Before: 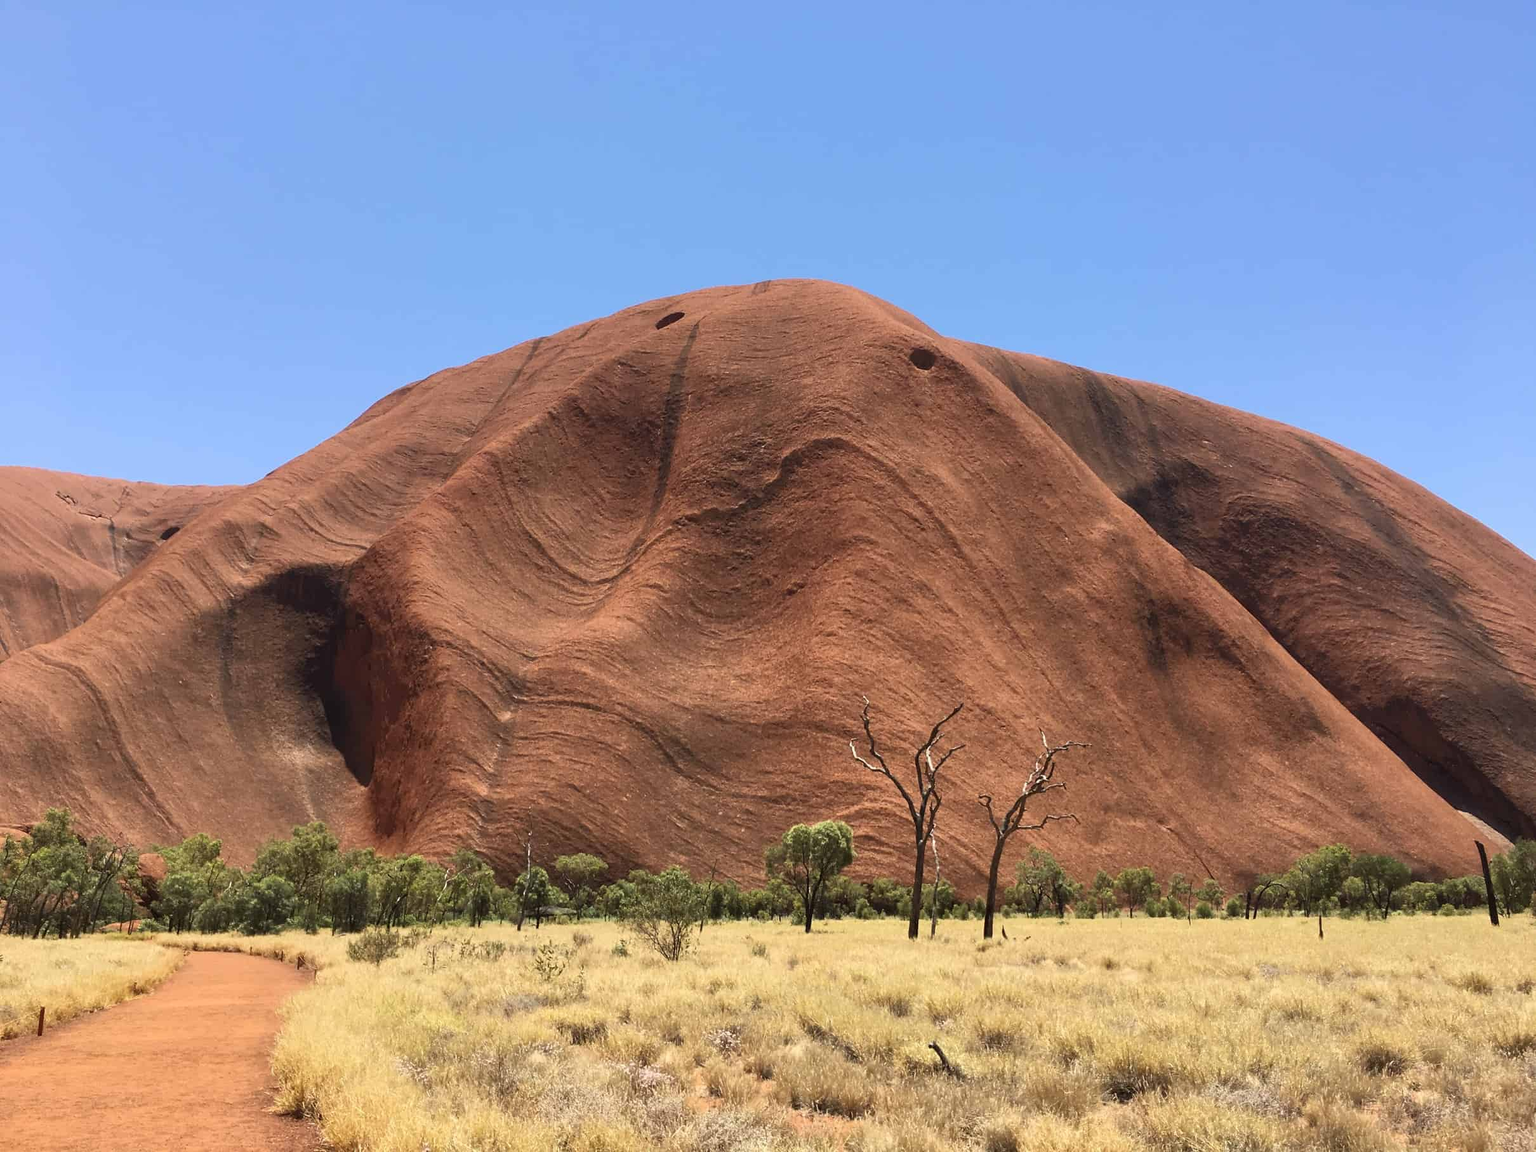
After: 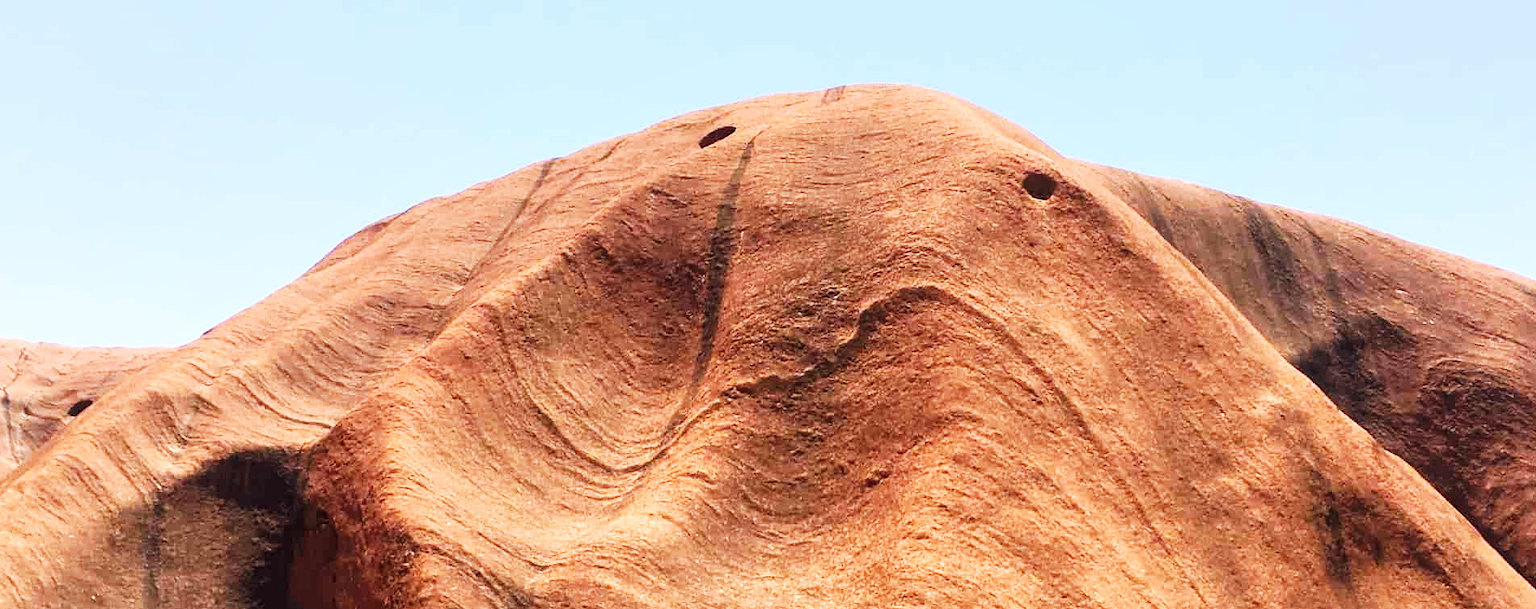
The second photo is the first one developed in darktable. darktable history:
crop: left 6.989%, top 18.561%, right 14.504%, bottom 39.867%
local contrast: highlights 104%, shadows 97%, detail 119%, midtone range 0.2
base curve: curves: ch0 [(0, 0) (0.007, 0.004) (0.027, 0.03) (0.046, 0.07) (0.207, 0.54) (0.442, 0.872) (0.673, 0.972) (1, 1)], preserve colors none
